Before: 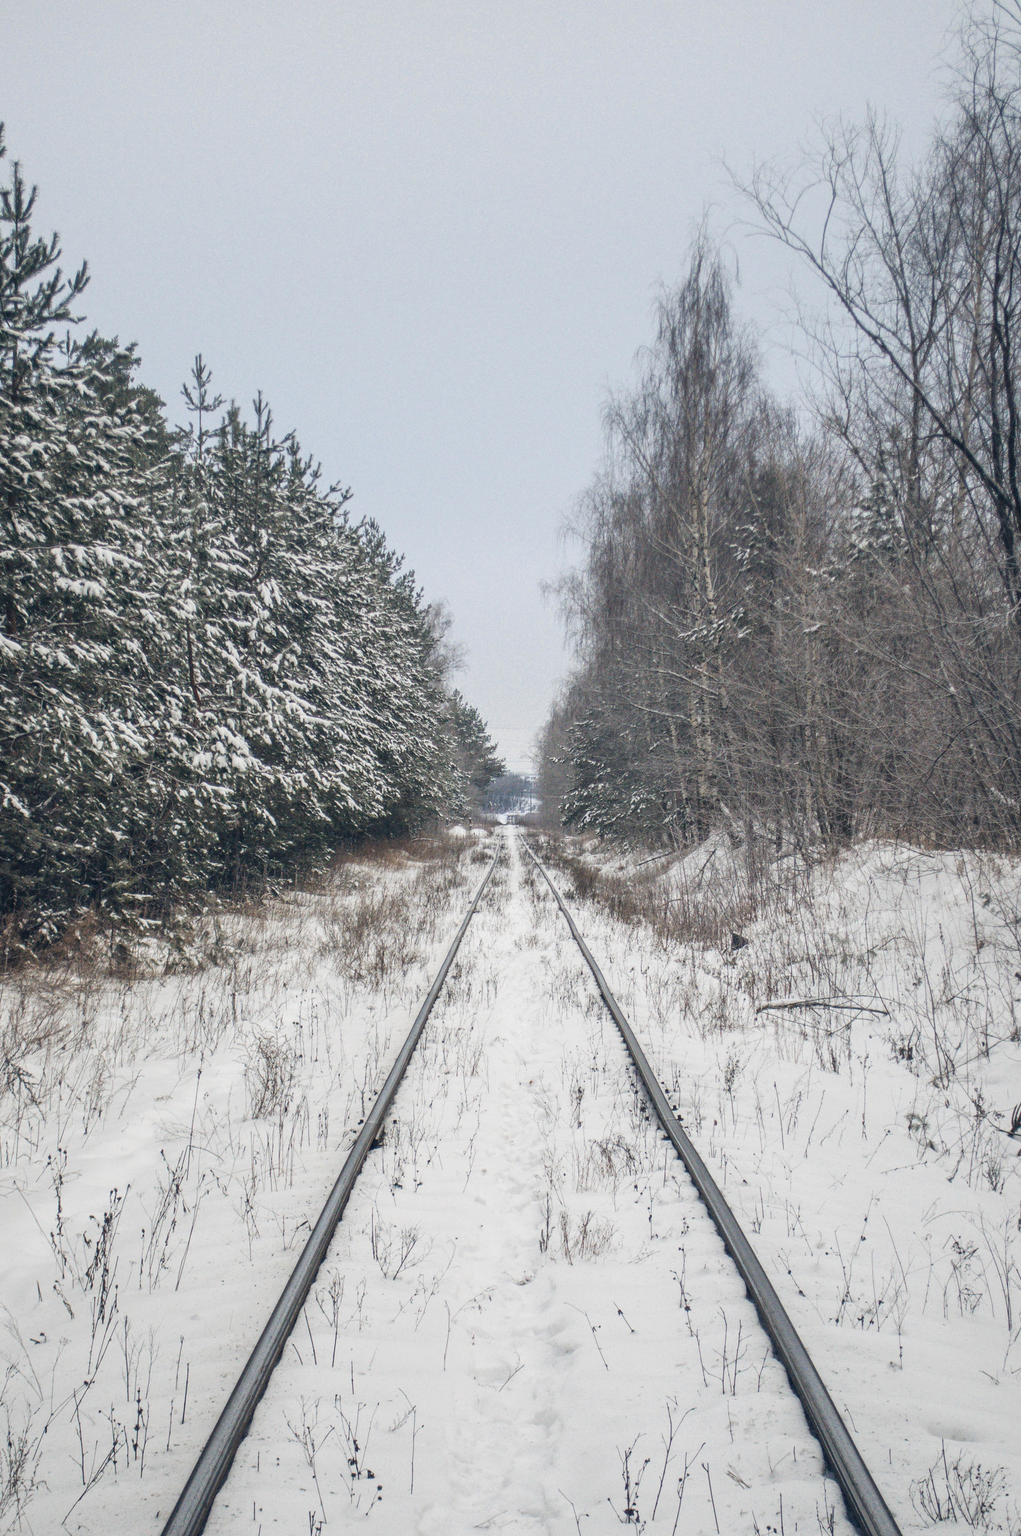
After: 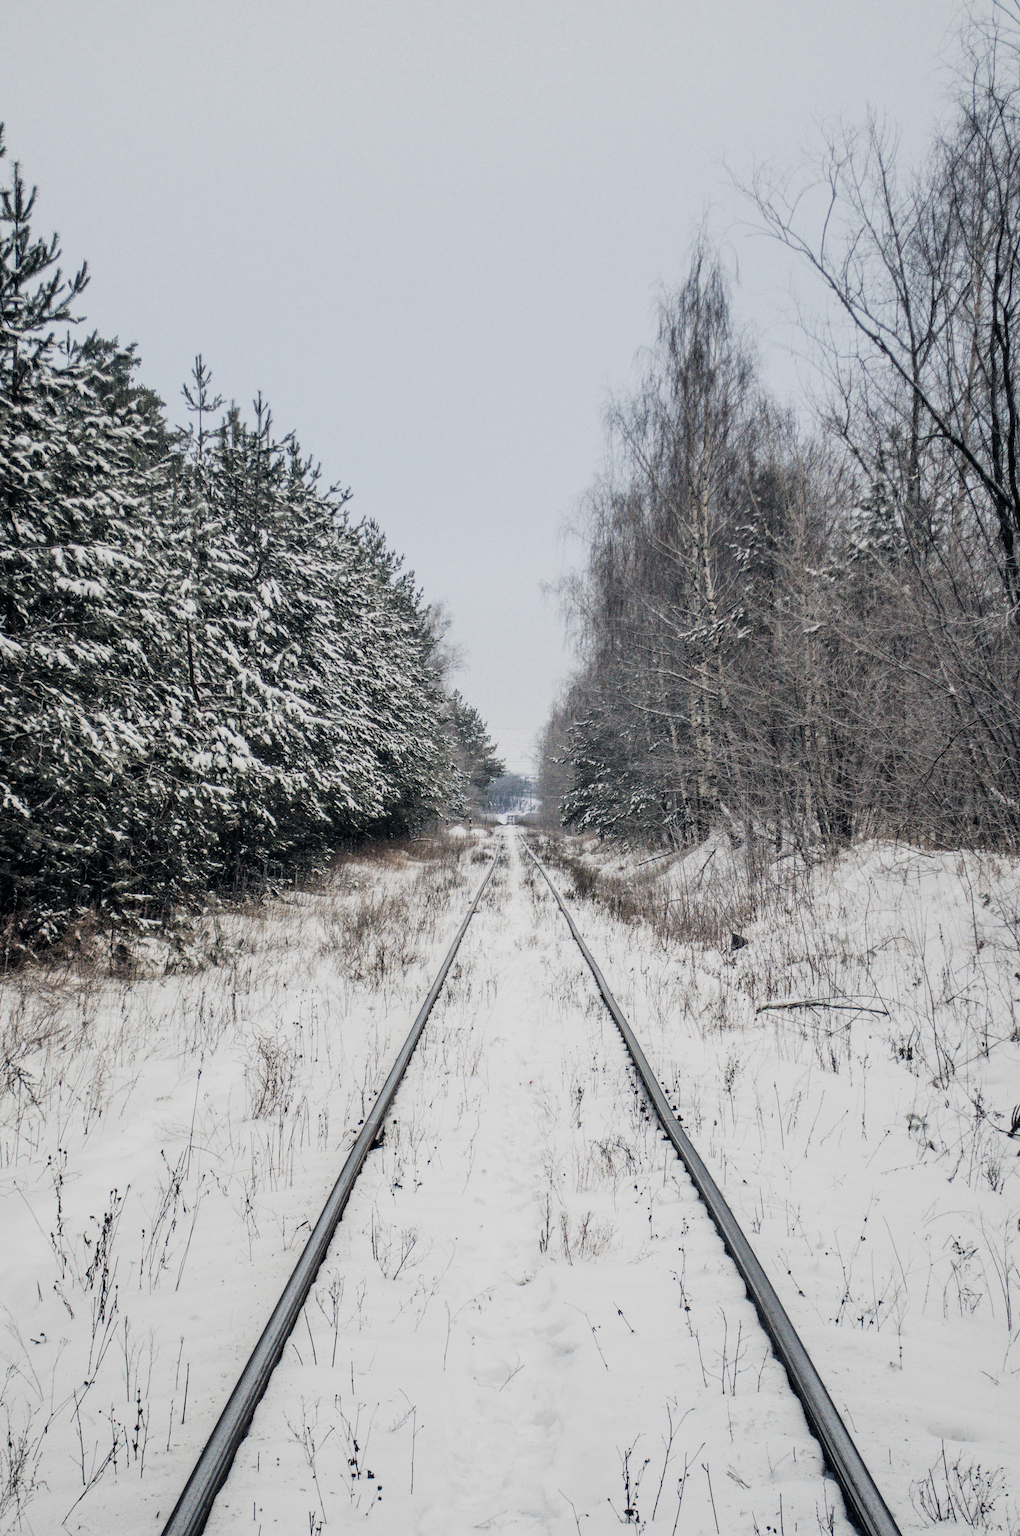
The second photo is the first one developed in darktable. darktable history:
filmic rgb: black relative exposure -5.12 EV, white relative exposure 3.99 EV, threshold 2.98 EV, hardness 2.89, contrast 1.298, highlights saturation mix -29.08%, iterations of high-quality reconstruction 0, enable highlight reconstruction true
